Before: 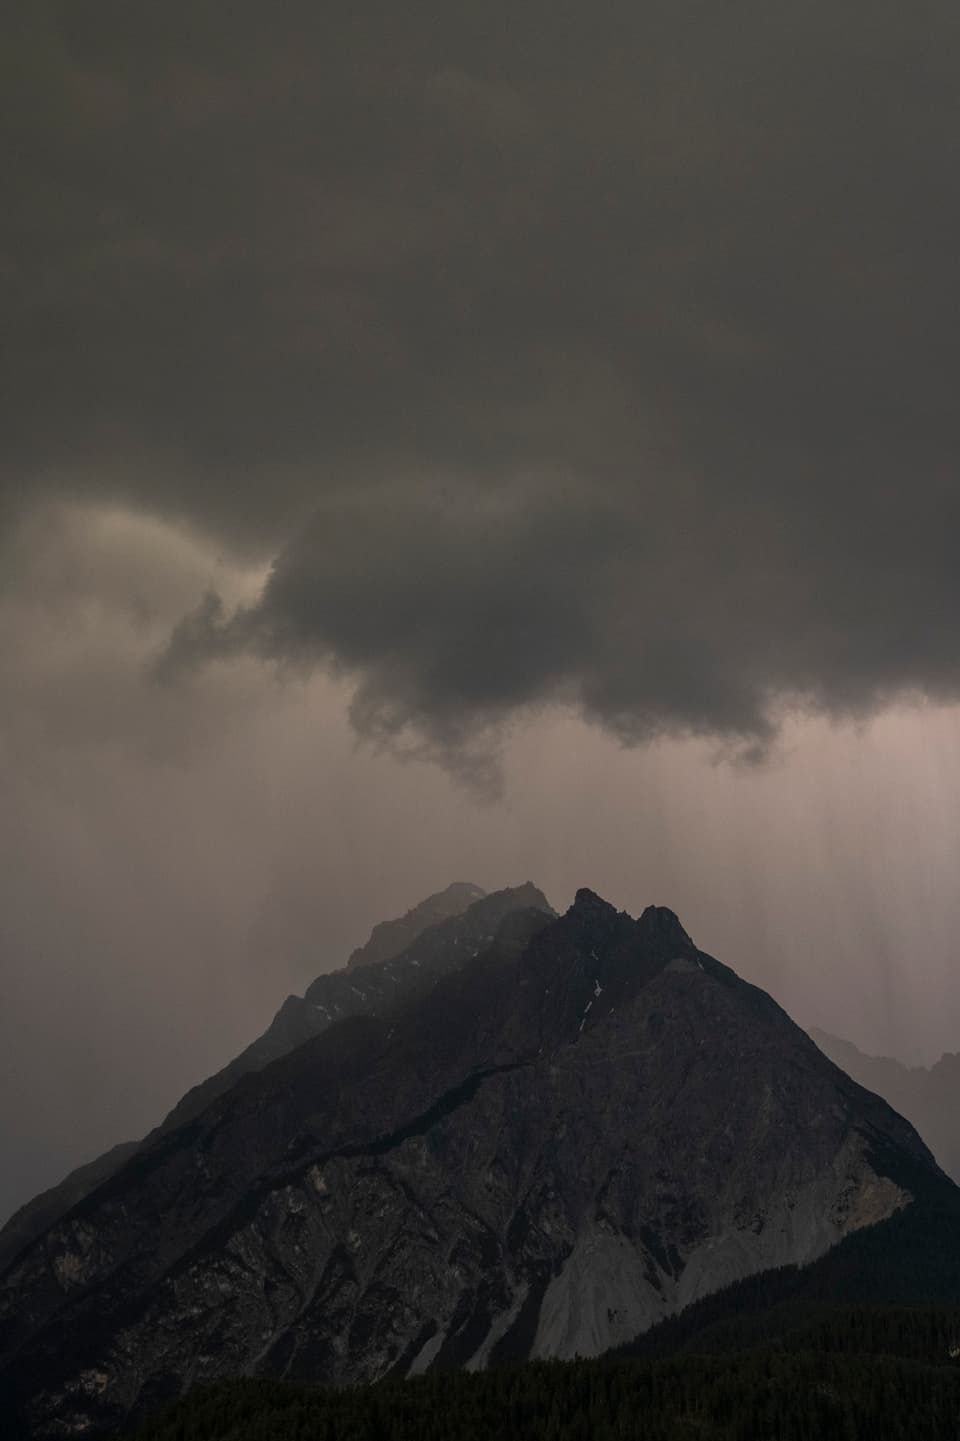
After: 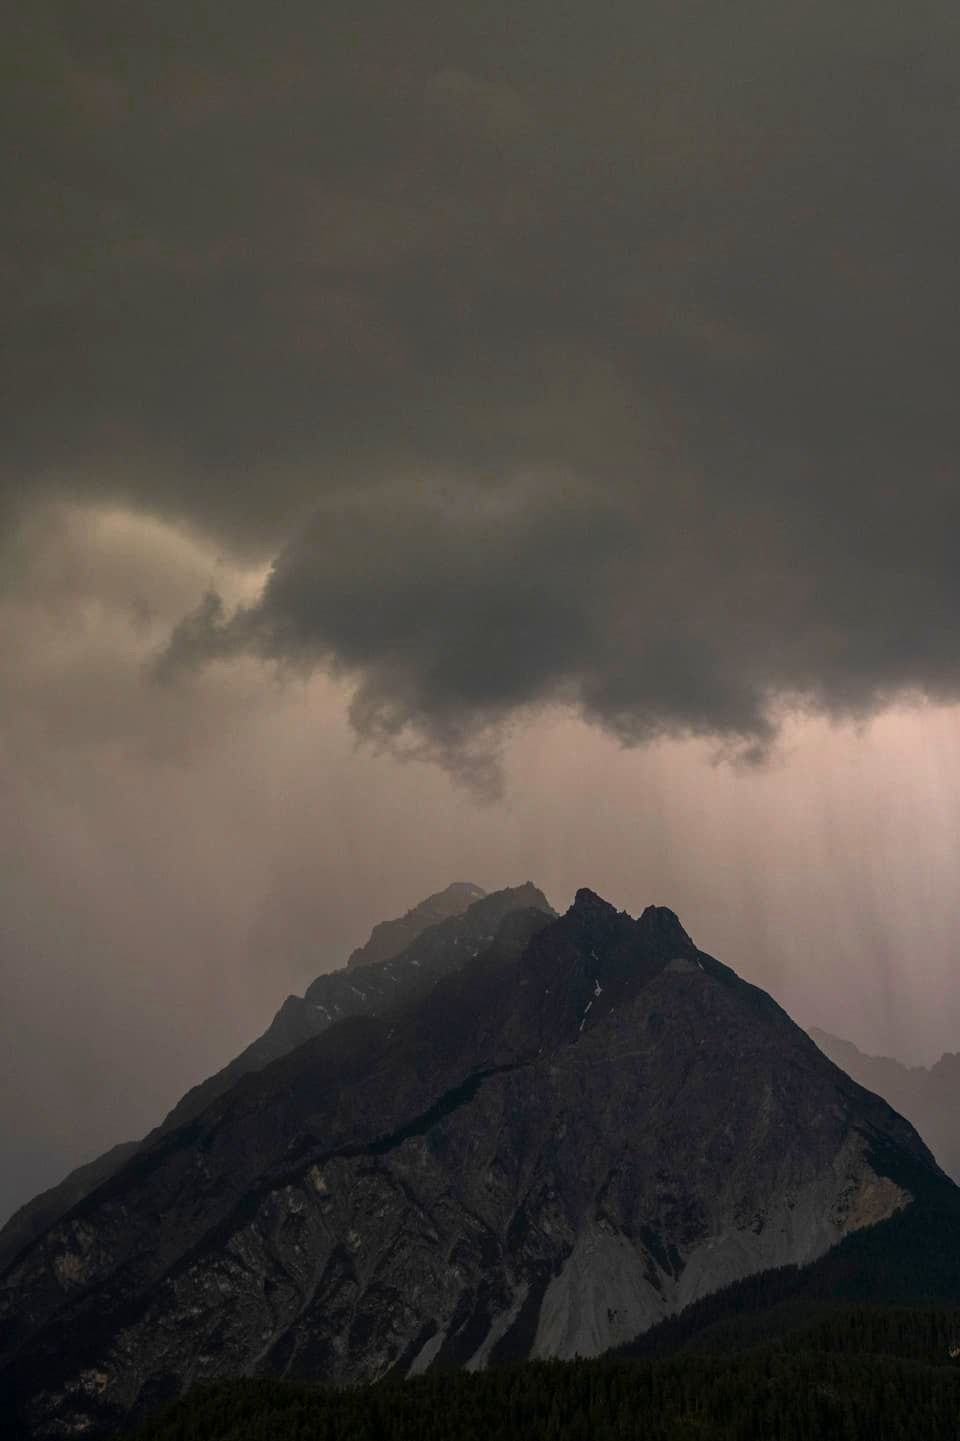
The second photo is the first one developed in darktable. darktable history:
color balance rgb: shadows lift › hue 87.78°, linear chroma grading › global chroma 0.857%, perceptual saturation grading › global saturation 25.426%, perceptual brilliance grading › global brilliance 21.273%, perceptual brilliance grading › shadows -35.29%, global vibrance 10.297%, saturation formula JzAzBz (2021)
exposure: exposure 0.298 EV, compensate exposure bias true, compensate highlight preservation false
